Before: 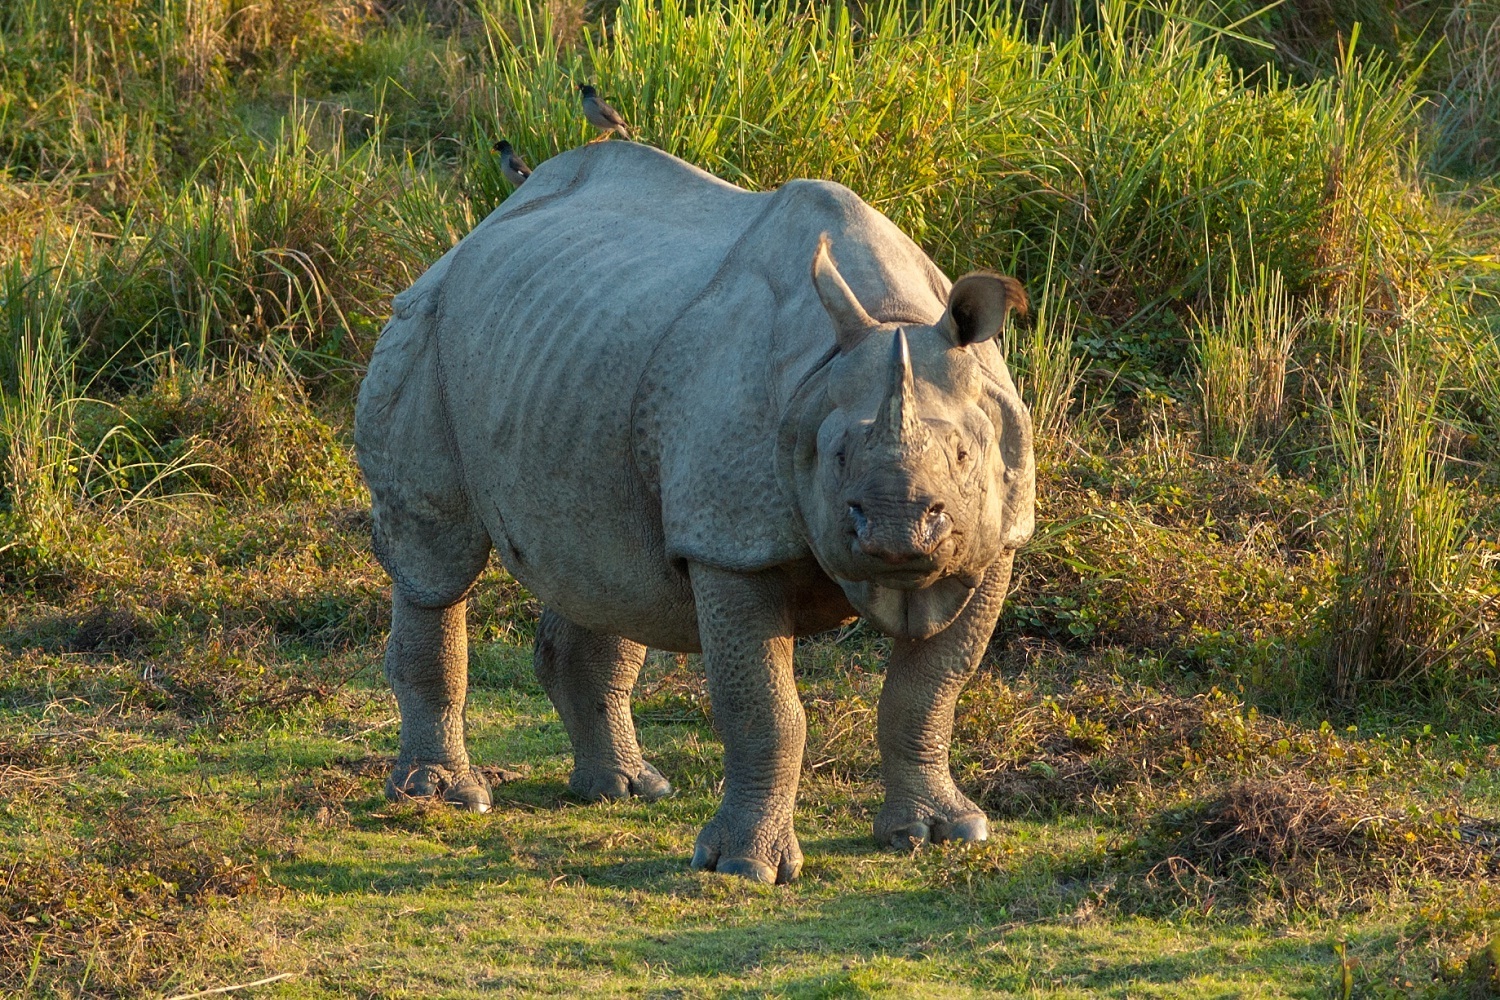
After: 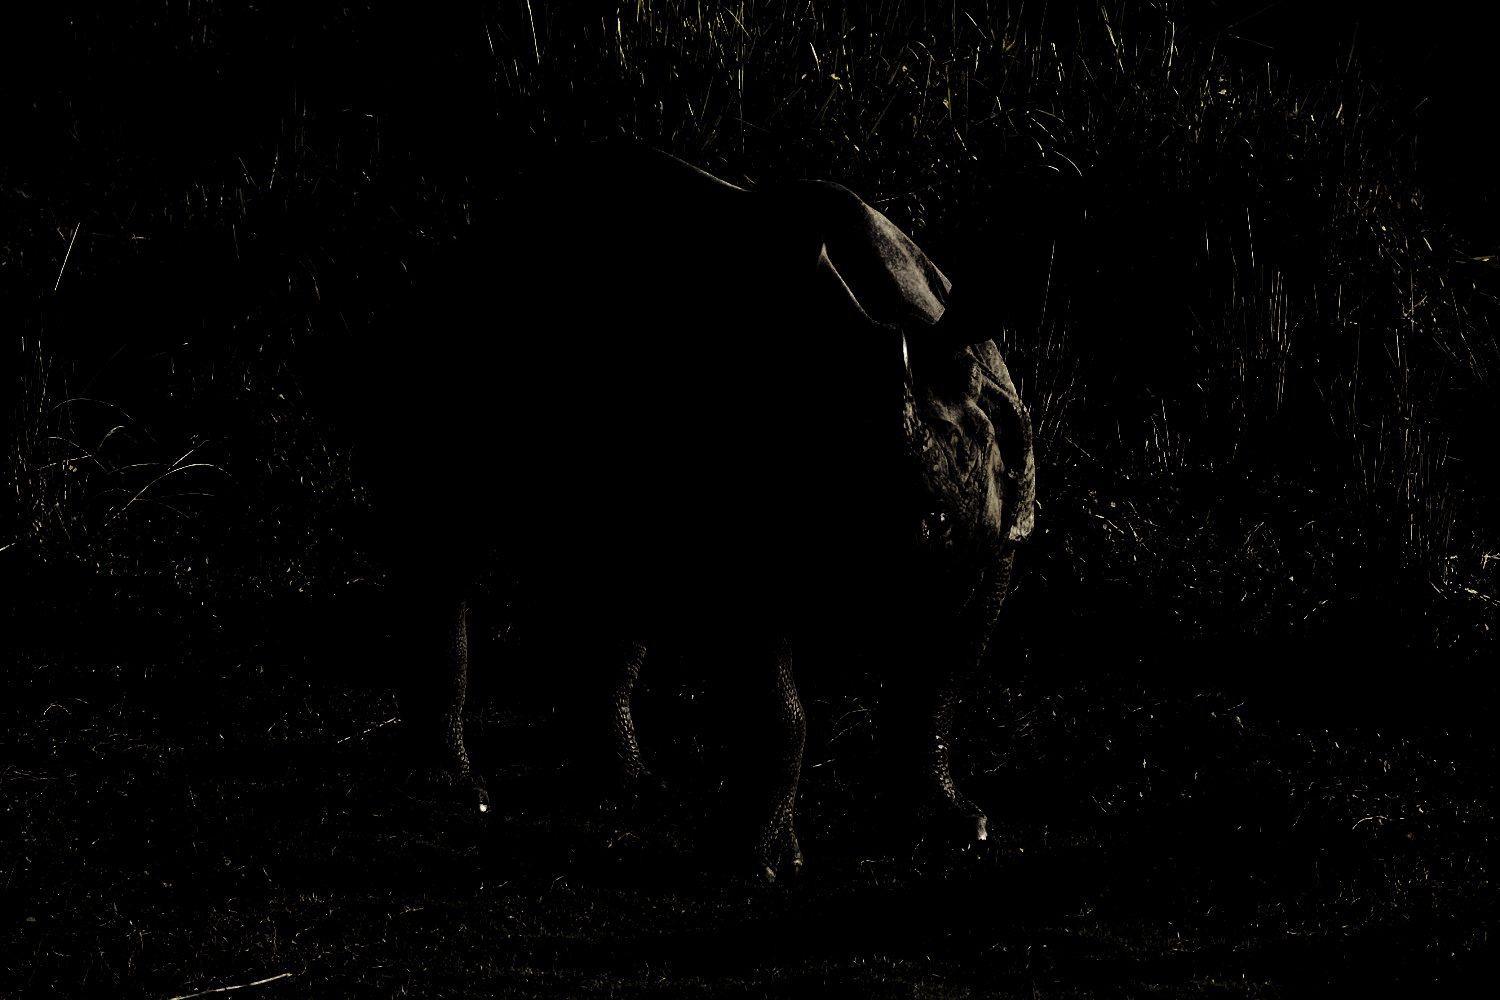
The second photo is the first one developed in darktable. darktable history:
rgb levels: levels [[0.027, 0.429, 0.996], [0, 0.5, 1], [0, 0.5, 1]]
levels: levels [0.721, 0.937, 0.997]
